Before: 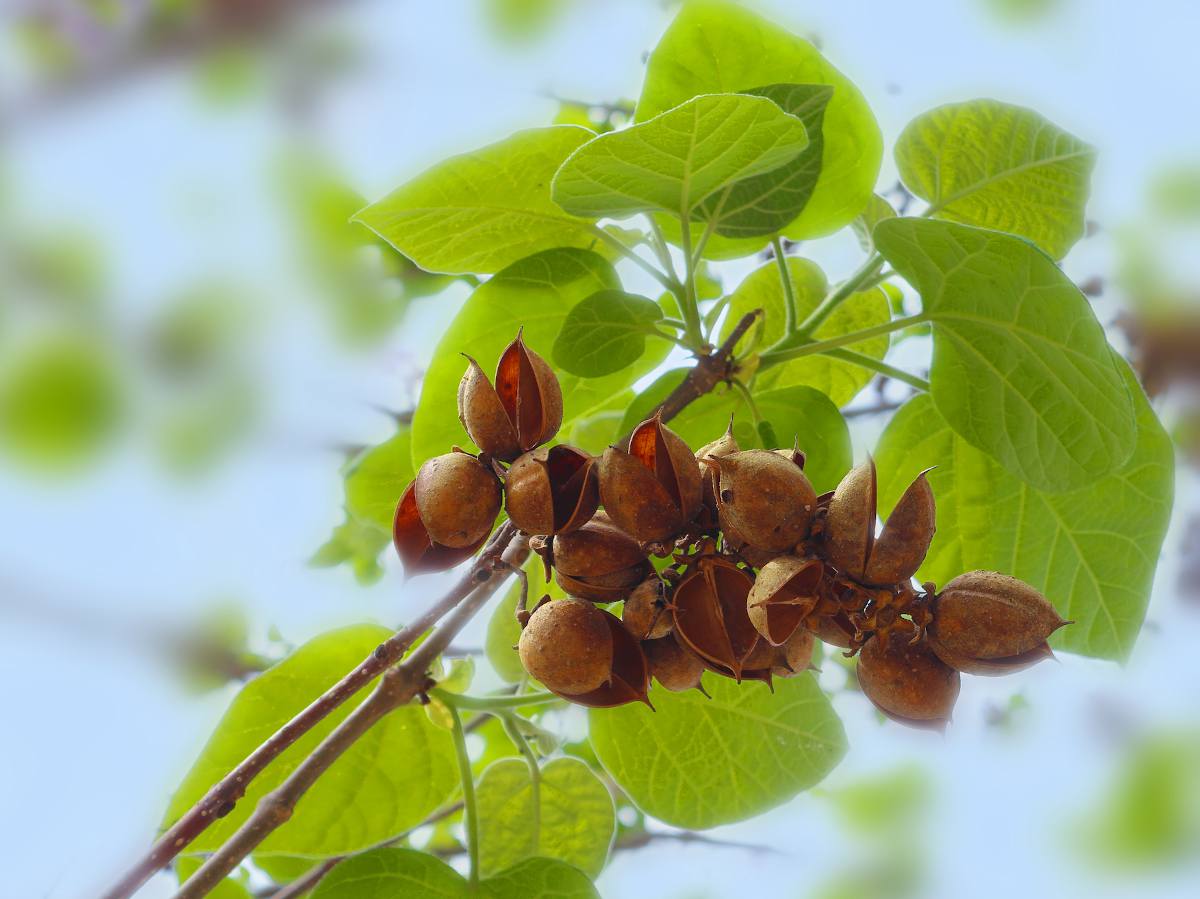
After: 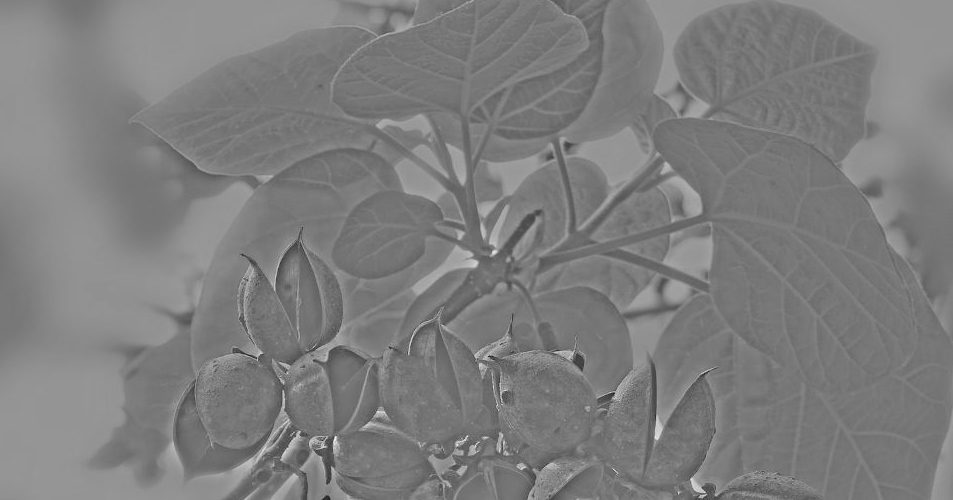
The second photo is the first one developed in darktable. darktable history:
exposure: black level correction 0, exposure 1.2 EV, compensate highlight preservation false
crop: left 18.38%, top 11.092%, right 2.134%, bottom 33.217%
highpass: sharpness 25.84%, contrast boost 14.94%
